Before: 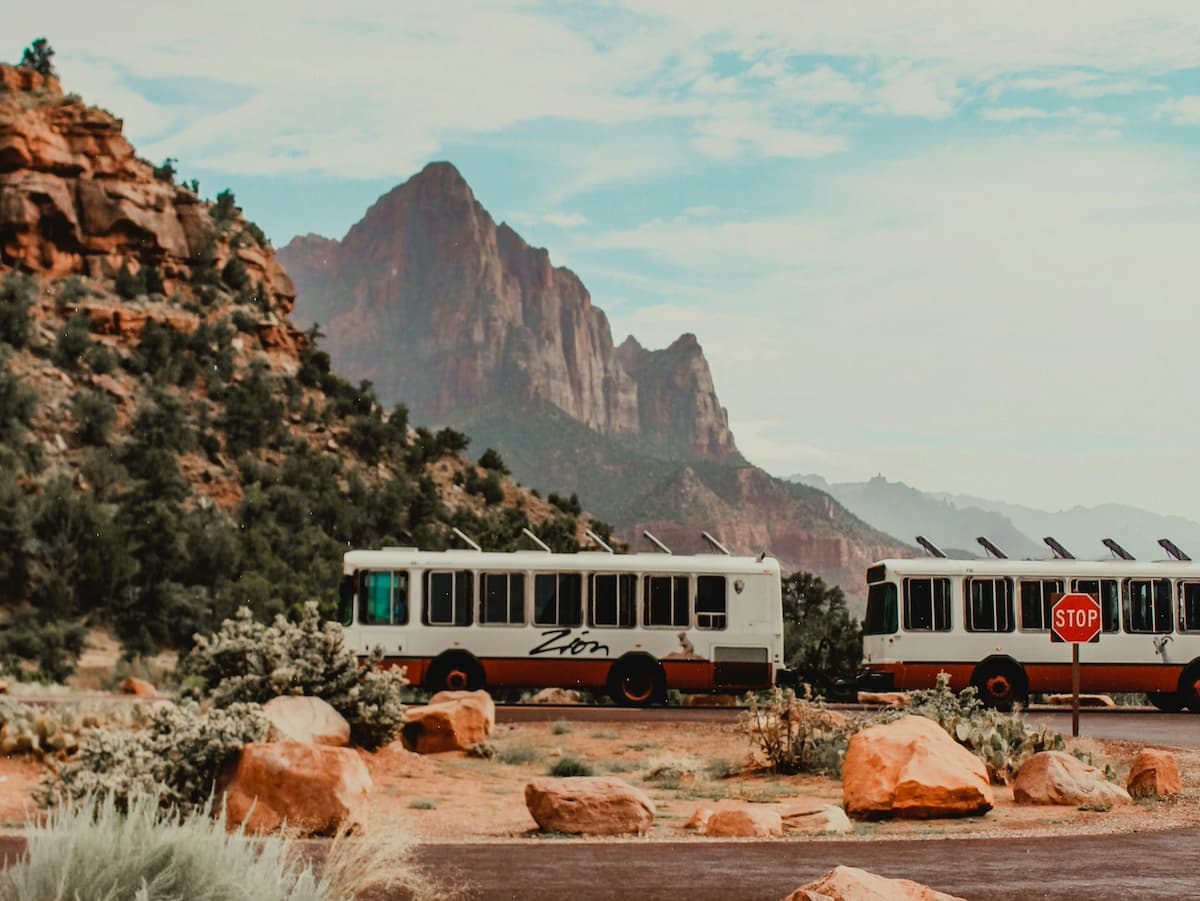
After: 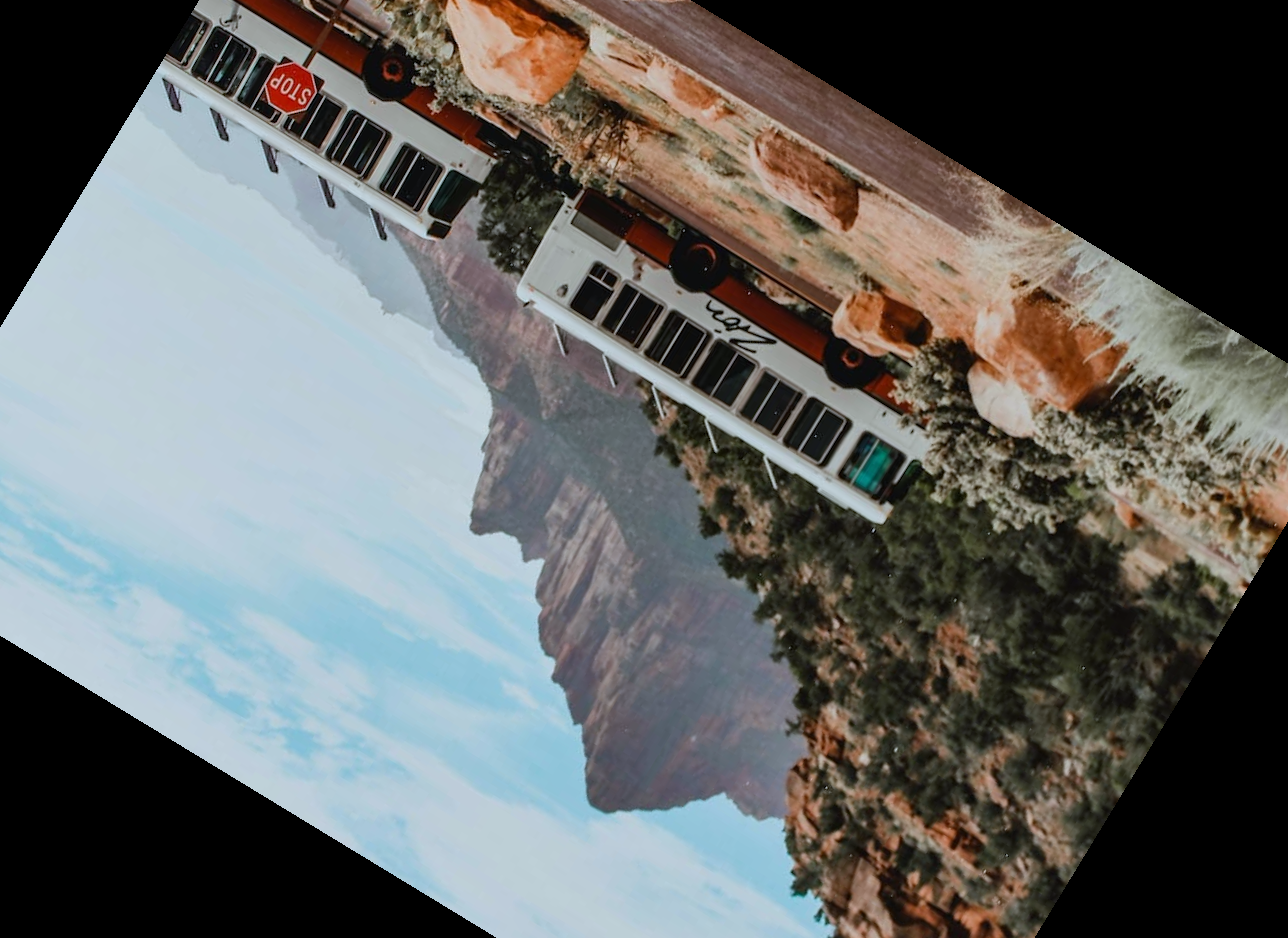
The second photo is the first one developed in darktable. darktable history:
tone equalizer: on, module defaults
crop and rotate: angle 148.68°, left 9.111%, top 15.603%, right 4.588%, bottom 17.041%
white balance: red 0.931, blue 1.11
